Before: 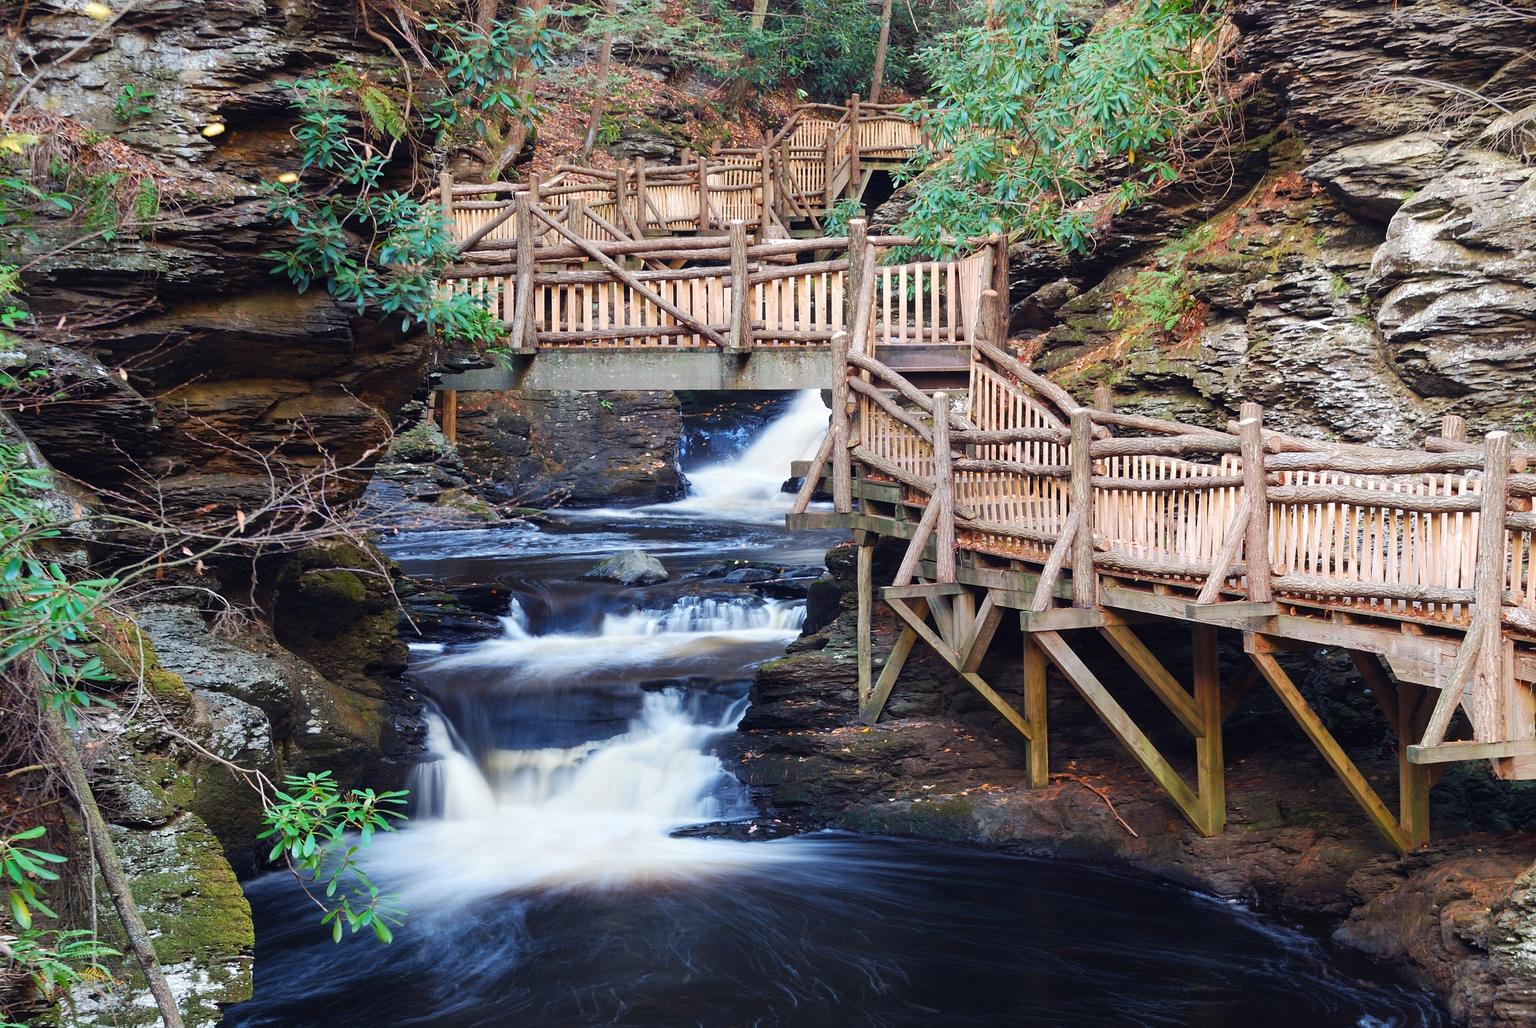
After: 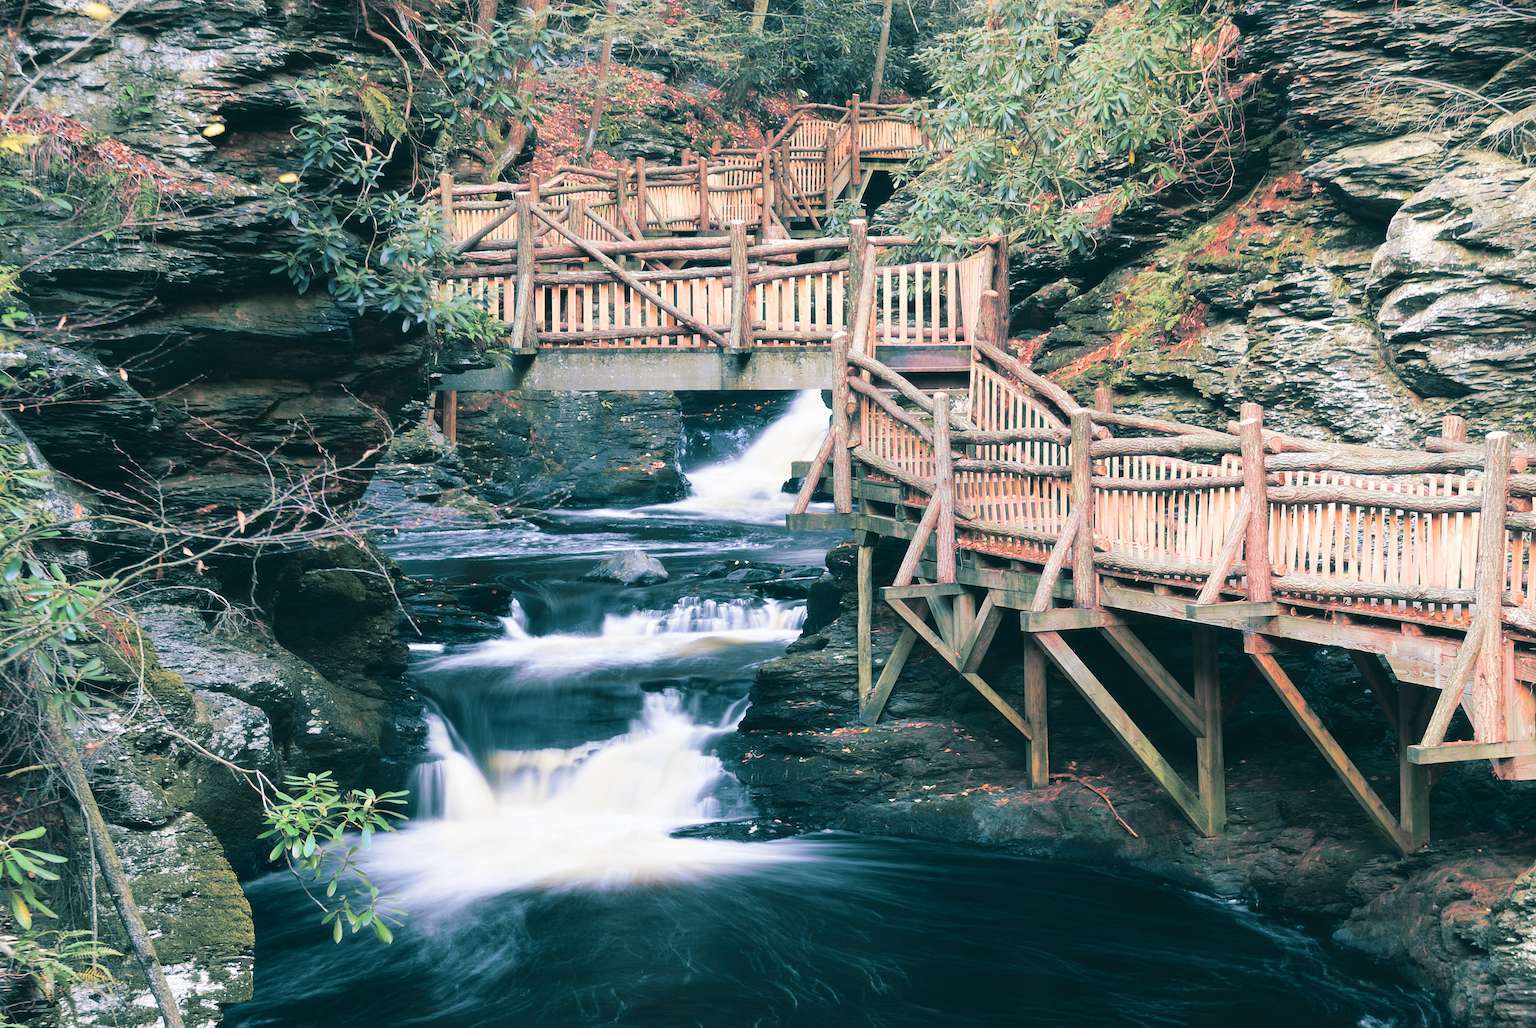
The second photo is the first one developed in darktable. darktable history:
haze removal: strength -0.1, adaptive false
split-toning: shadows › hue 186.43°, highlights › hue 49.29°, compress 30.29%
tone curve: curves: ch0 [(0, 0.036) (0.119, 0.115) (0.466, 0.498) (0.715, 0.767) (0.817, 0.865) (1, 0.998)]; ch1 [(0, 0) (0.377, 0.424) (0.442, 0.491) (0.487, 0.502) (0.514, 0.512) (0.536, 0.577) (0.66, 0.724) (1, 1)]; ch2 [(0, 0) (0.38, 0.405) (0.463, 0.443) (0.492, 0.486) (0.526, 0.541) (0.578, 0.598) (1, 1)], color space Lab, independent channels, preserve colors none
